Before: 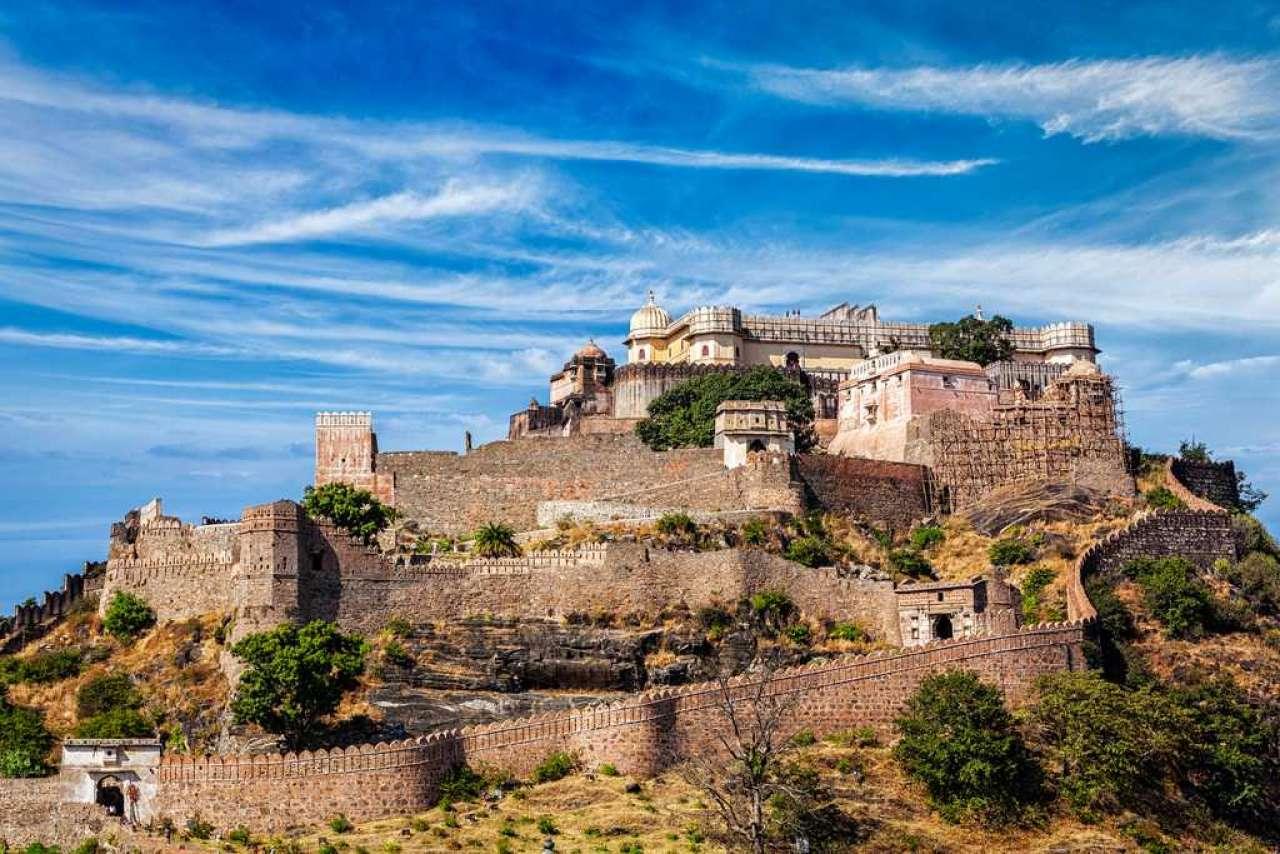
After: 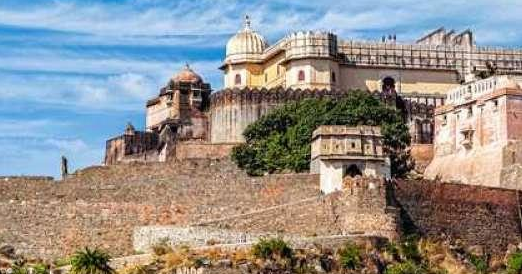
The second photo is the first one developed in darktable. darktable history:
crop: left 31.622%, top 32.309%, right 27.562%, bottom 35.557%
